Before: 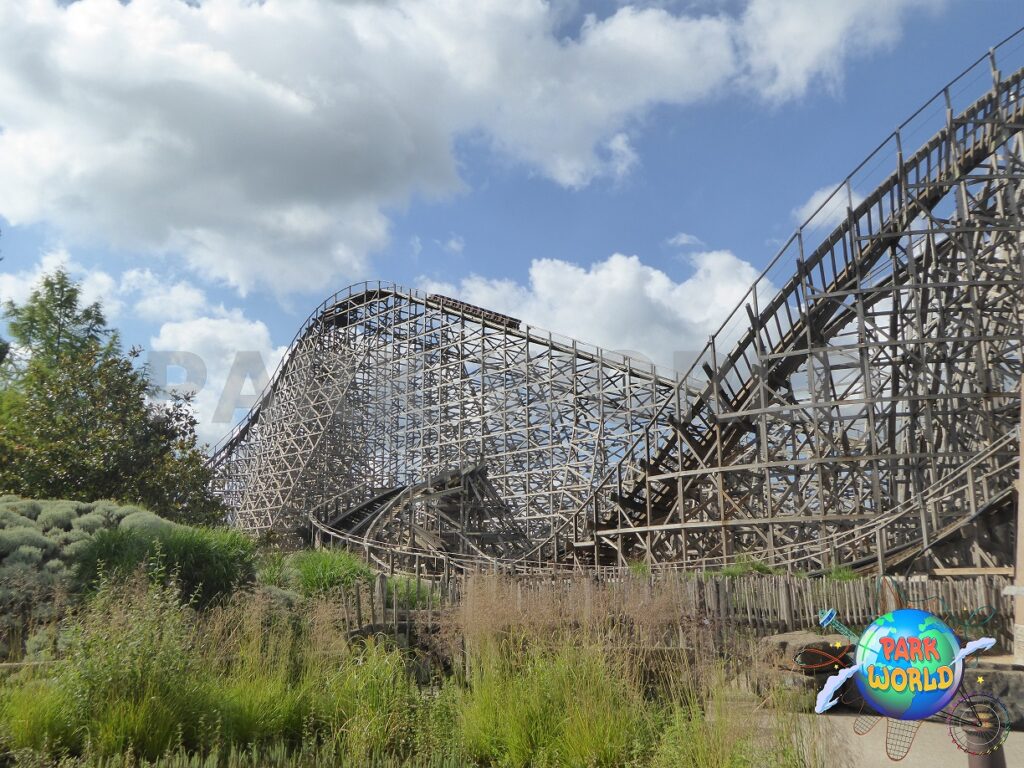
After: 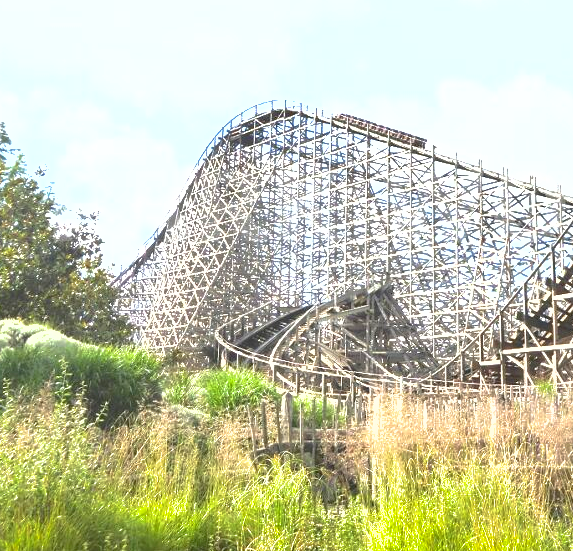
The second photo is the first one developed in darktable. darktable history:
exposure: black level correction 0, exposure 1.991 EV, compensate exposure bias true, compensate highlight preservation false
shadows and highlights: on, module defaults
crop: left 9.221%, top 23.622%, right 34.819%, bottom 4.601%
